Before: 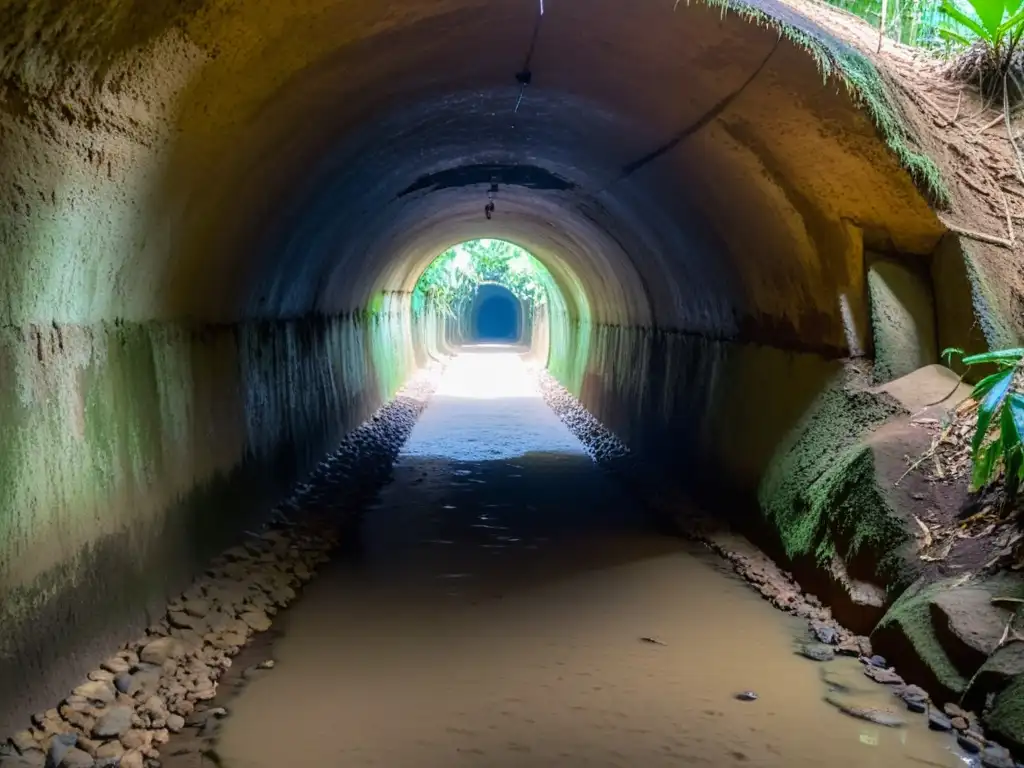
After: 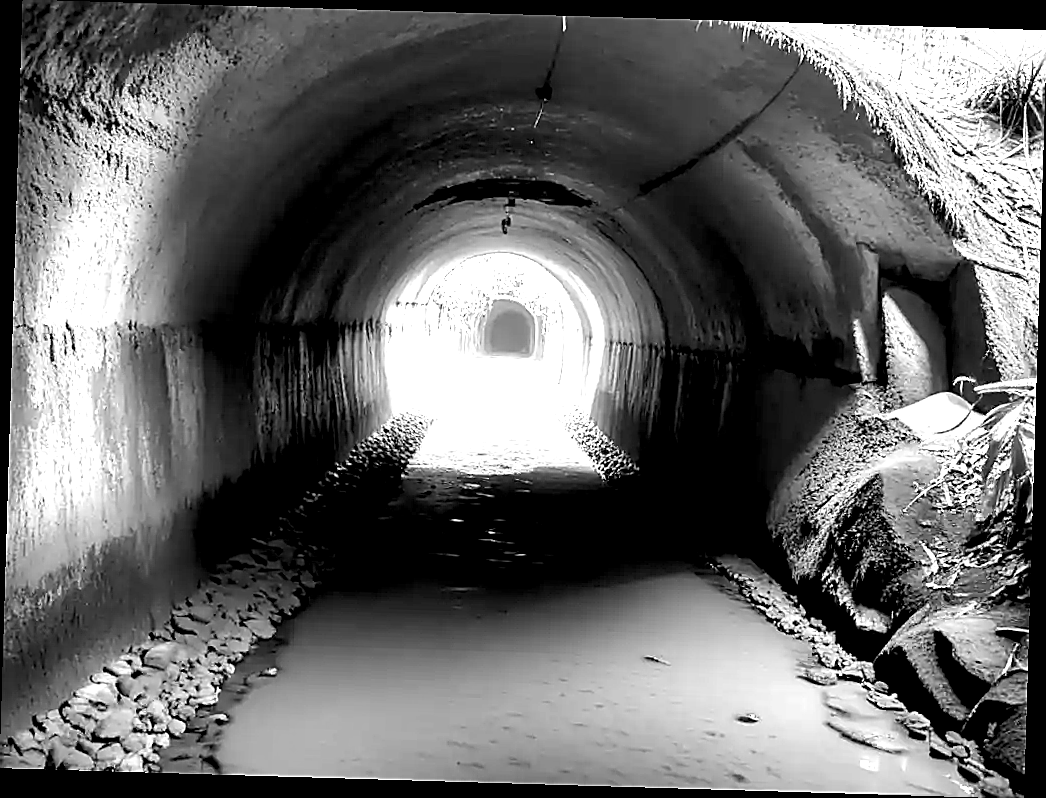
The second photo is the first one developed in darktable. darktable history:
exposure: black level correction 0.009, exposure 1.425 EV, compensate highlight preservation false
tone equalizer: -8 EV -0.417 EV, -7 EV -0.389 EV, -6 EV -0.333 EV, -5 EV -0.222 EV, -3 EV 0.222 EV, -2 EV 0.333 EV, -1 EV 0.389 EV, +0 EV 0.417 EV, edges refinement/feathering 500, mask exposure compensation -1.57 EV, preserve details no
monochrome: a -92.57, b 58.91
sharpen: radius 1.4, amount 1.25, threshold 0.7
rotate and perspective: rotation 1.72°, automatic cropping off
